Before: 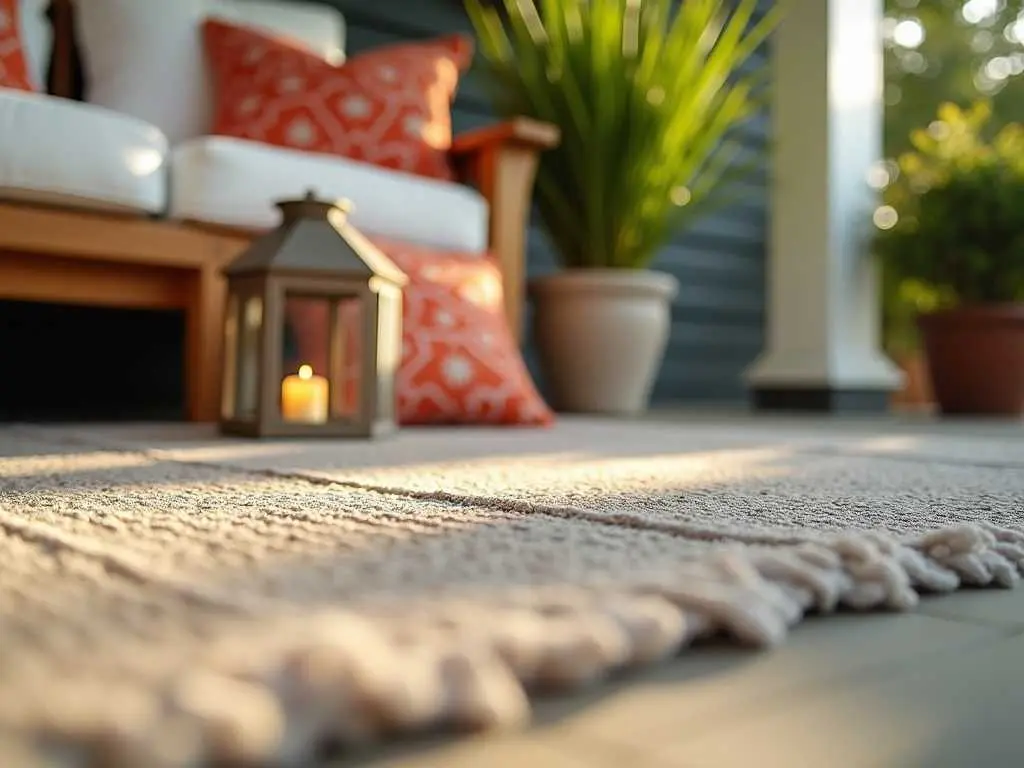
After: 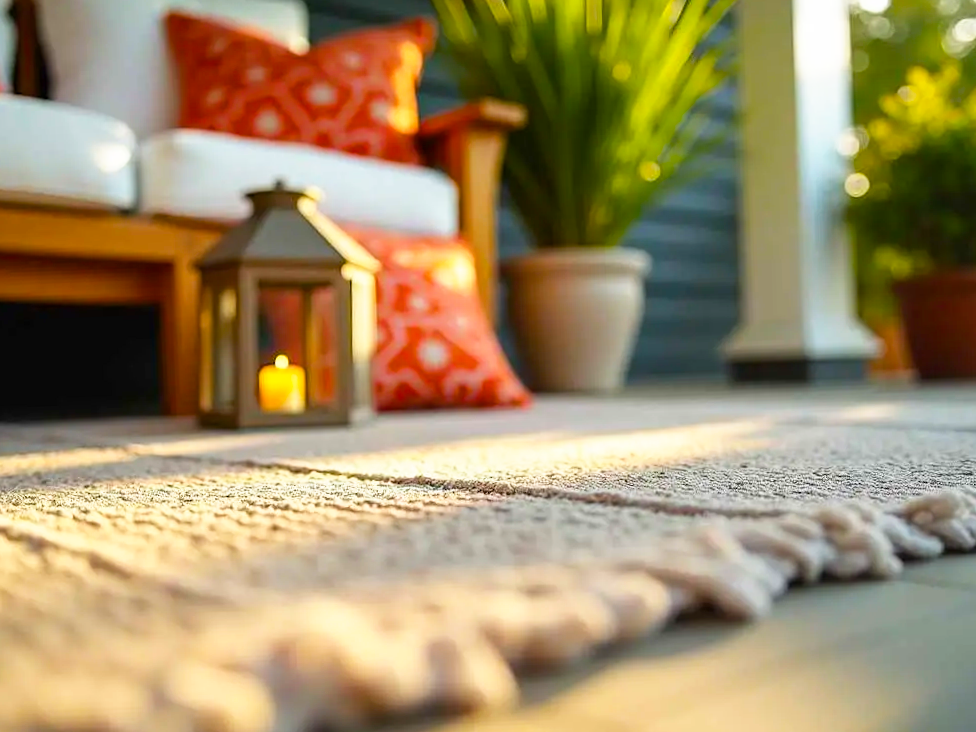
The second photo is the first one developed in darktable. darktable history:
color balance rgb: linear chroma grading › global chroma 15%, perceptual saturation grading › global saturation 30%
rotate and perspective: rotation -2.12°, lens shift (vertical) 0.009, lens shift (horizontal) -0.008, automatic cropping original format, crop left 0.036, crop right 0.964, crop top 0.05, crop bottom 0.959
base curve: curves: ch0 [(0, 0) (0.688, 0.865) (1, 1)], preserve colors none
